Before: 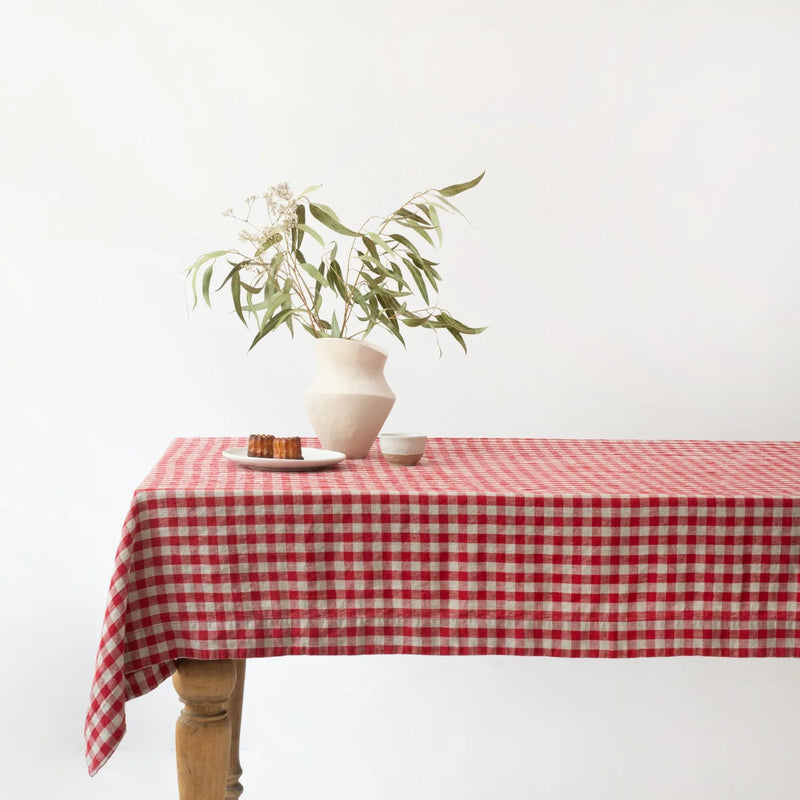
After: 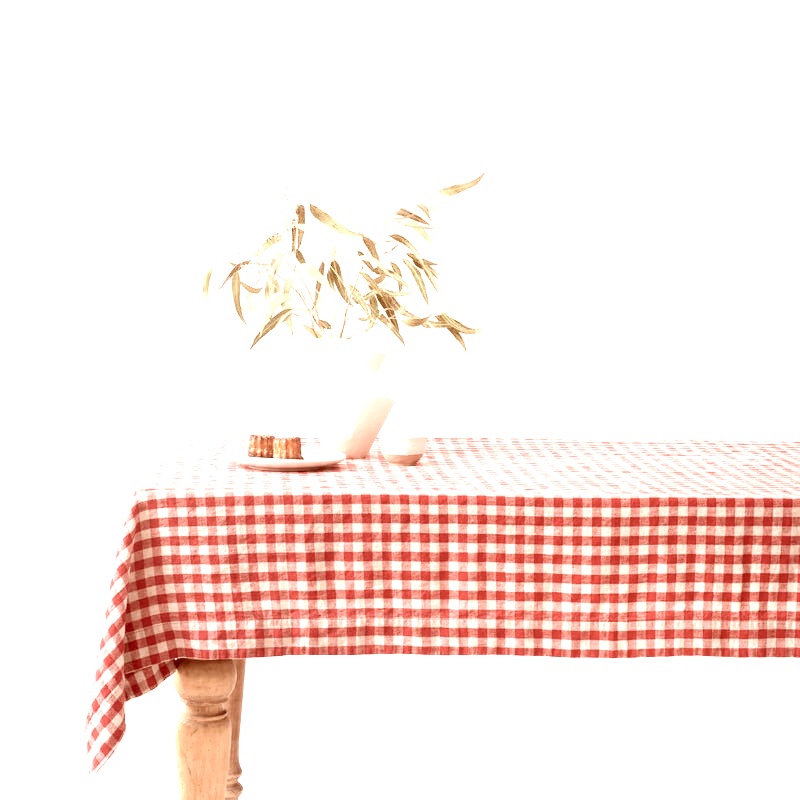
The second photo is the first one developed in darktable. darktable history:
color correction: highlights a* 9.03, highlights b* 8.71, shadows a* 40, shadows b* 40, saturation 0.8
contrast brightness saturation: contrast 0.1, saturation -0.36
exposure: black level correction 0, exposure 1.55 EV, compensate exposure bias true, compensate highlight preservation false
